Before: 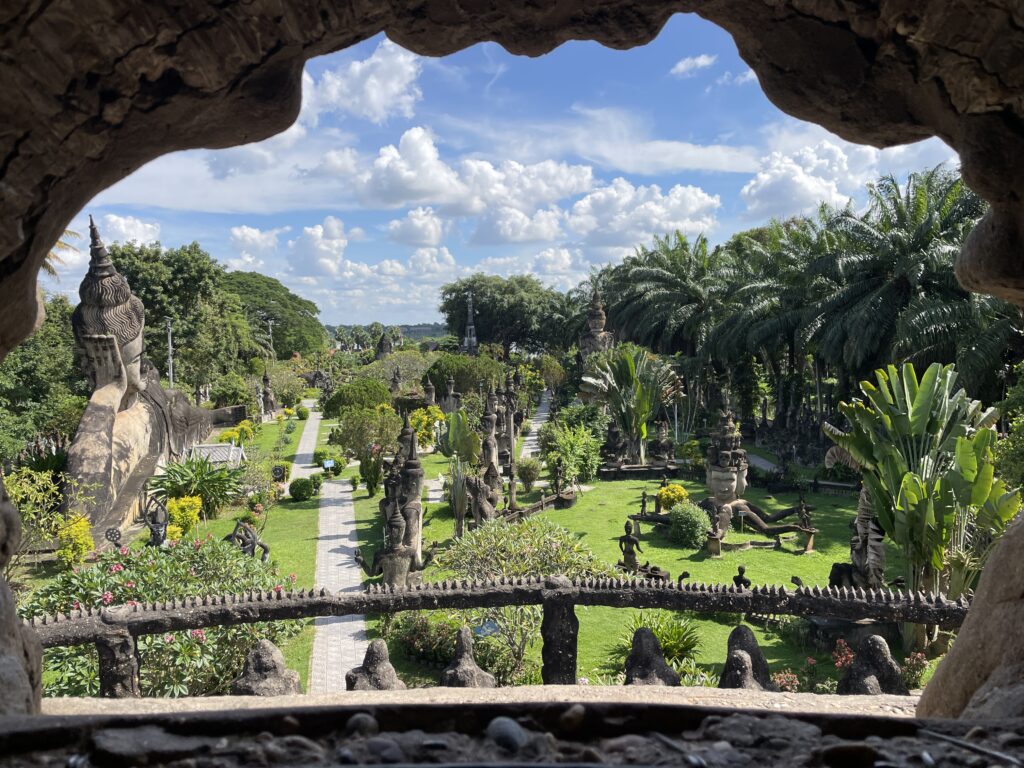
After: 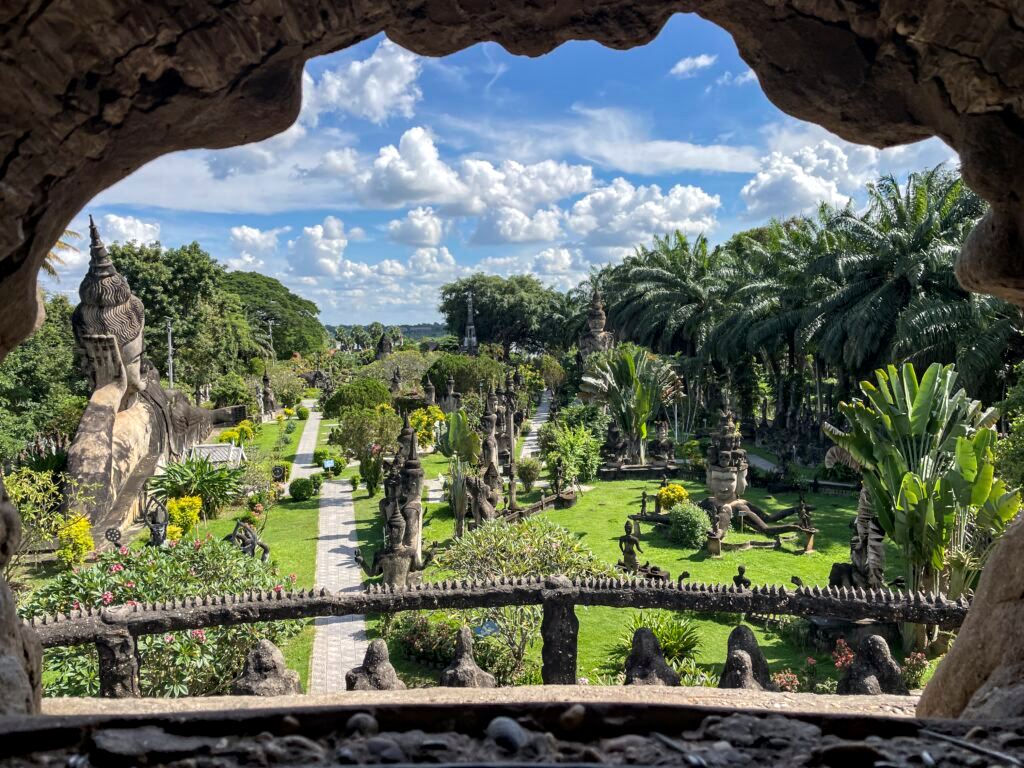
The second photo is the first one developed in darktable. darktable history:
local contrast: detail 130%
haze removal: compatibility mode true, adaptive false
